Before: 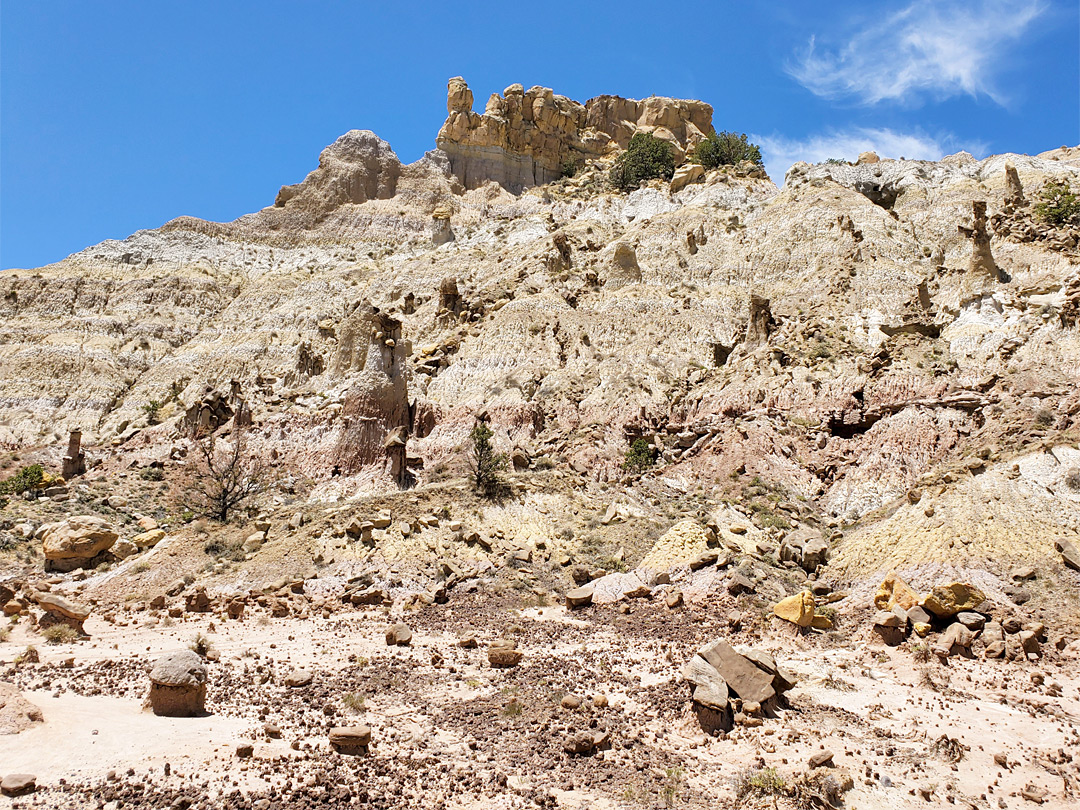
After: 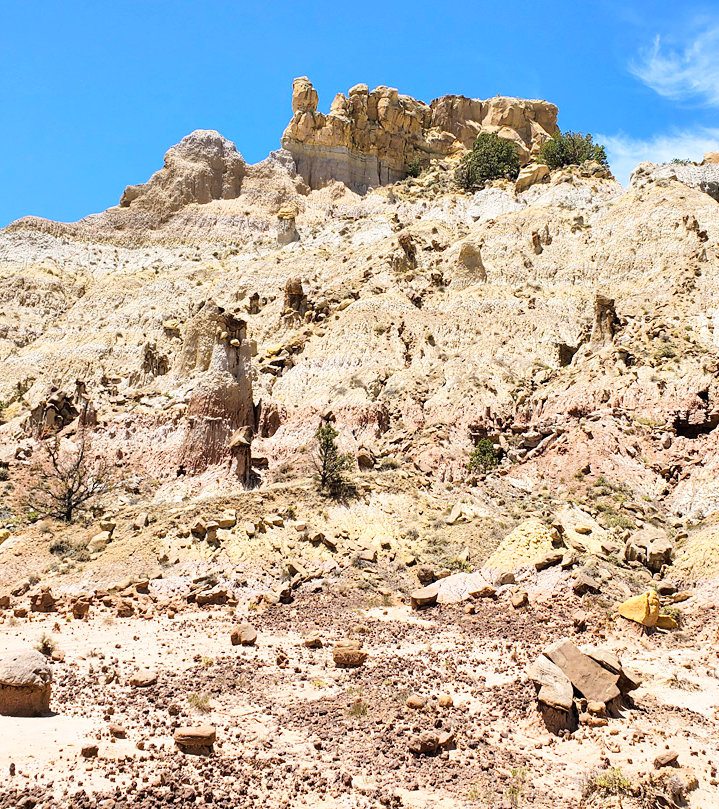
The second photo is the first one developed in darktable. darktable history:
crop and rotate: left 14.393%, right 18.965%
contrast brightness saturation: contrast 0.203, brightness 0.165, saturation 0.225
